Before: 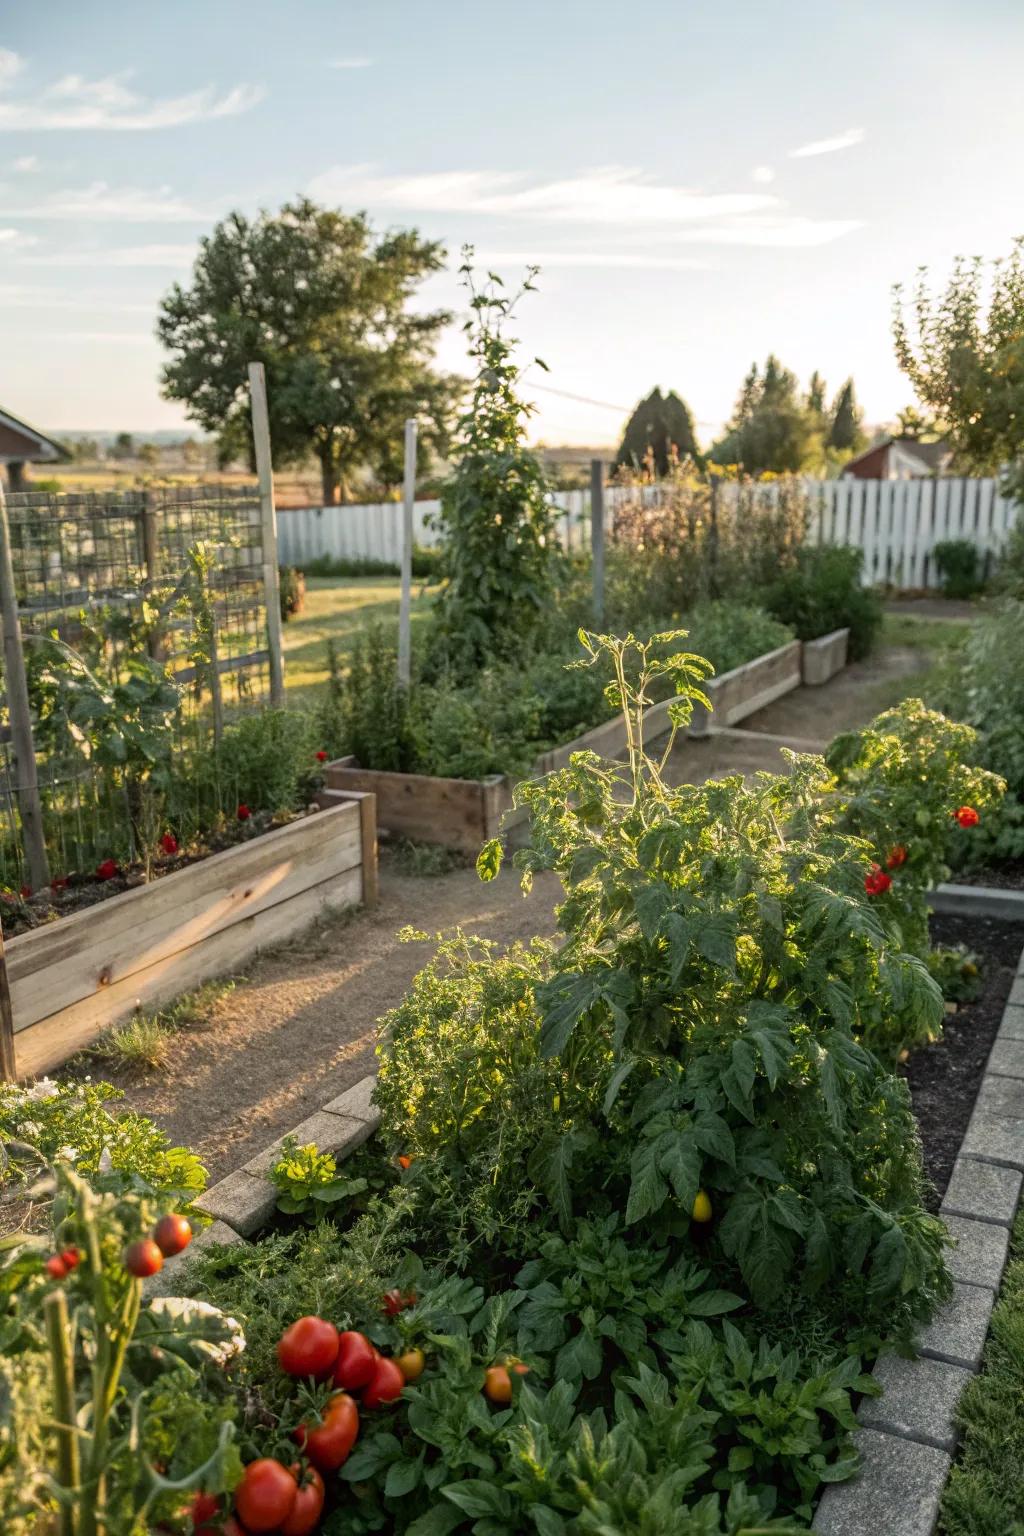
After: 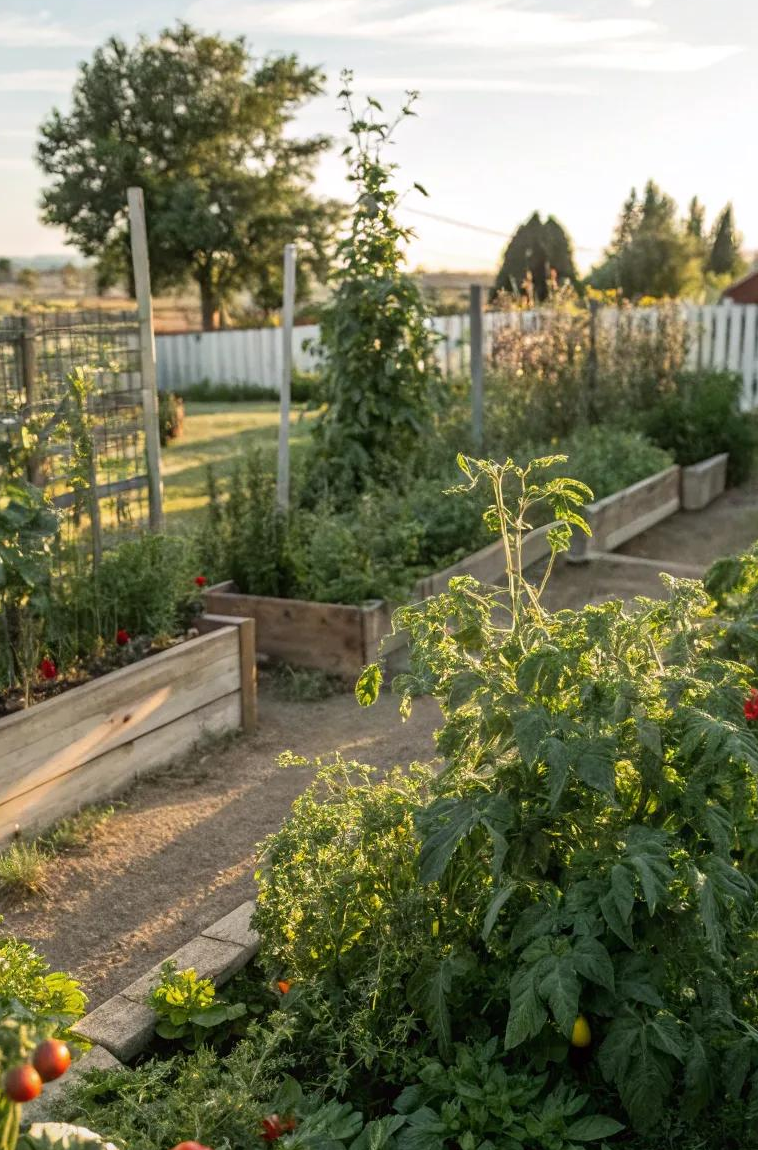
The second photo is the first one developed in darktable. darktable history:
tone equalizer: on, module defaults
crop and rotate: left 11.91%, top 11.448%, right 14.056%, bottom 13.669%
